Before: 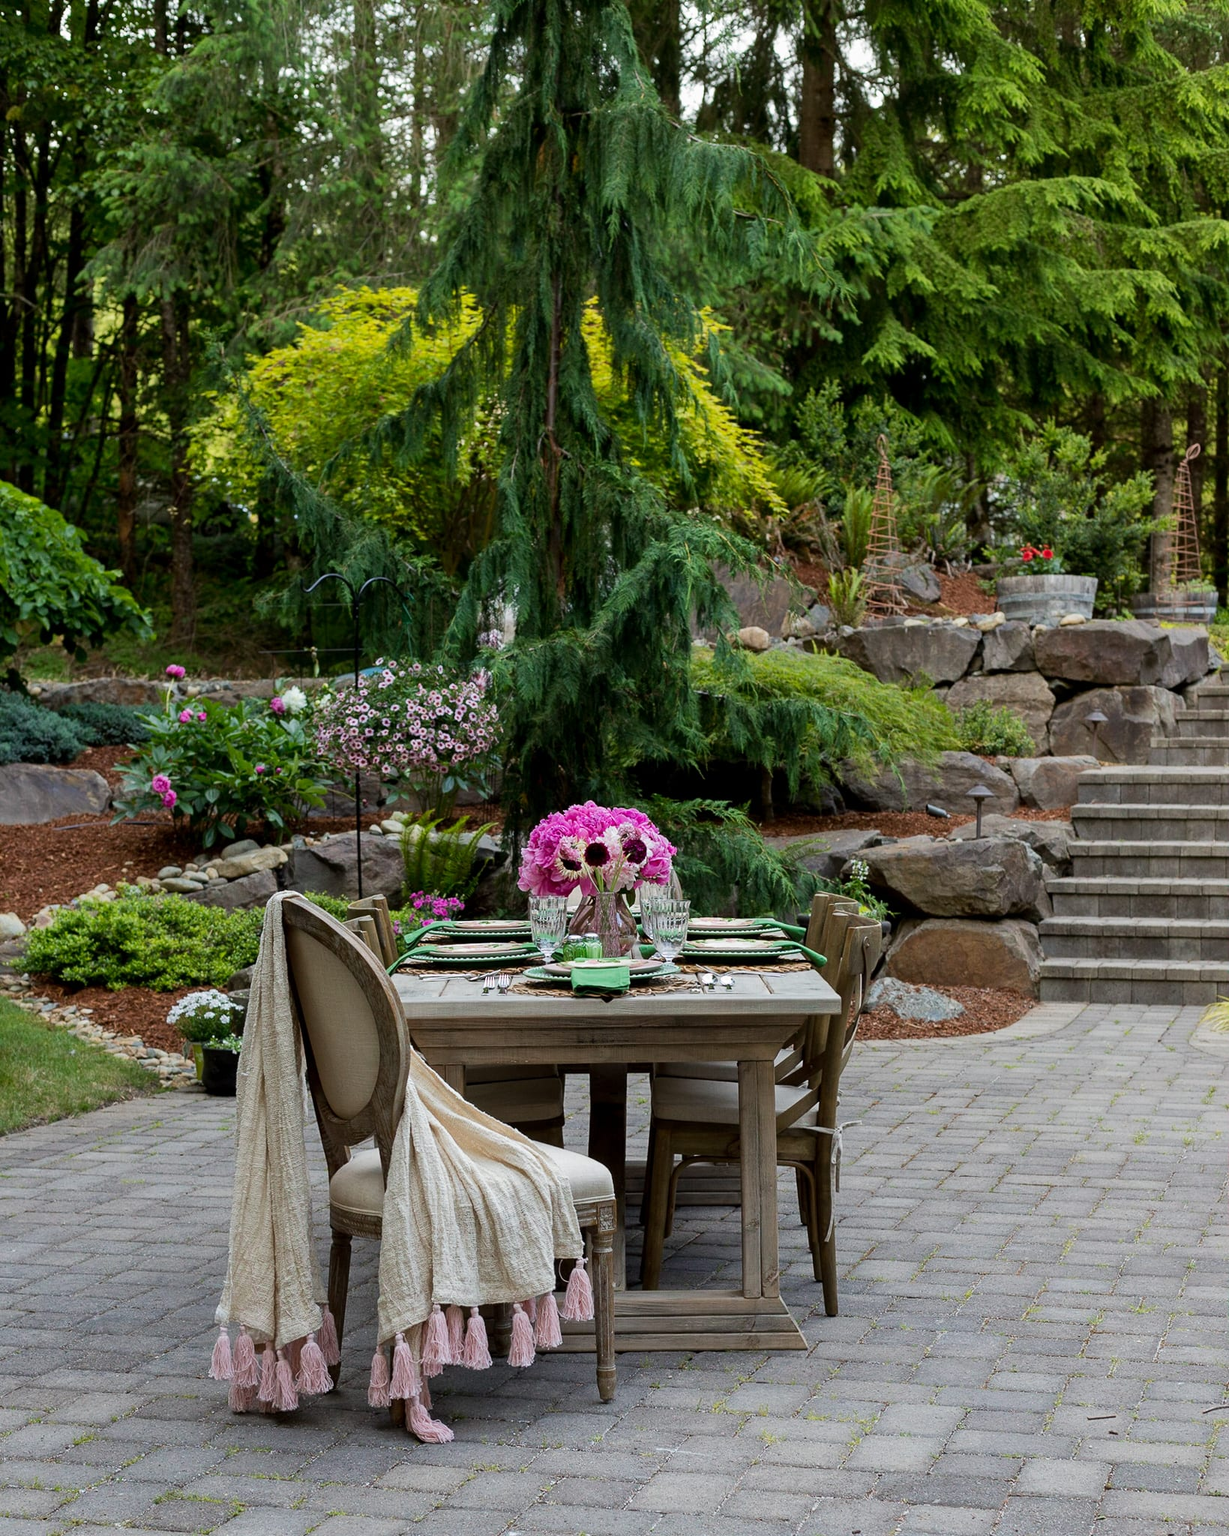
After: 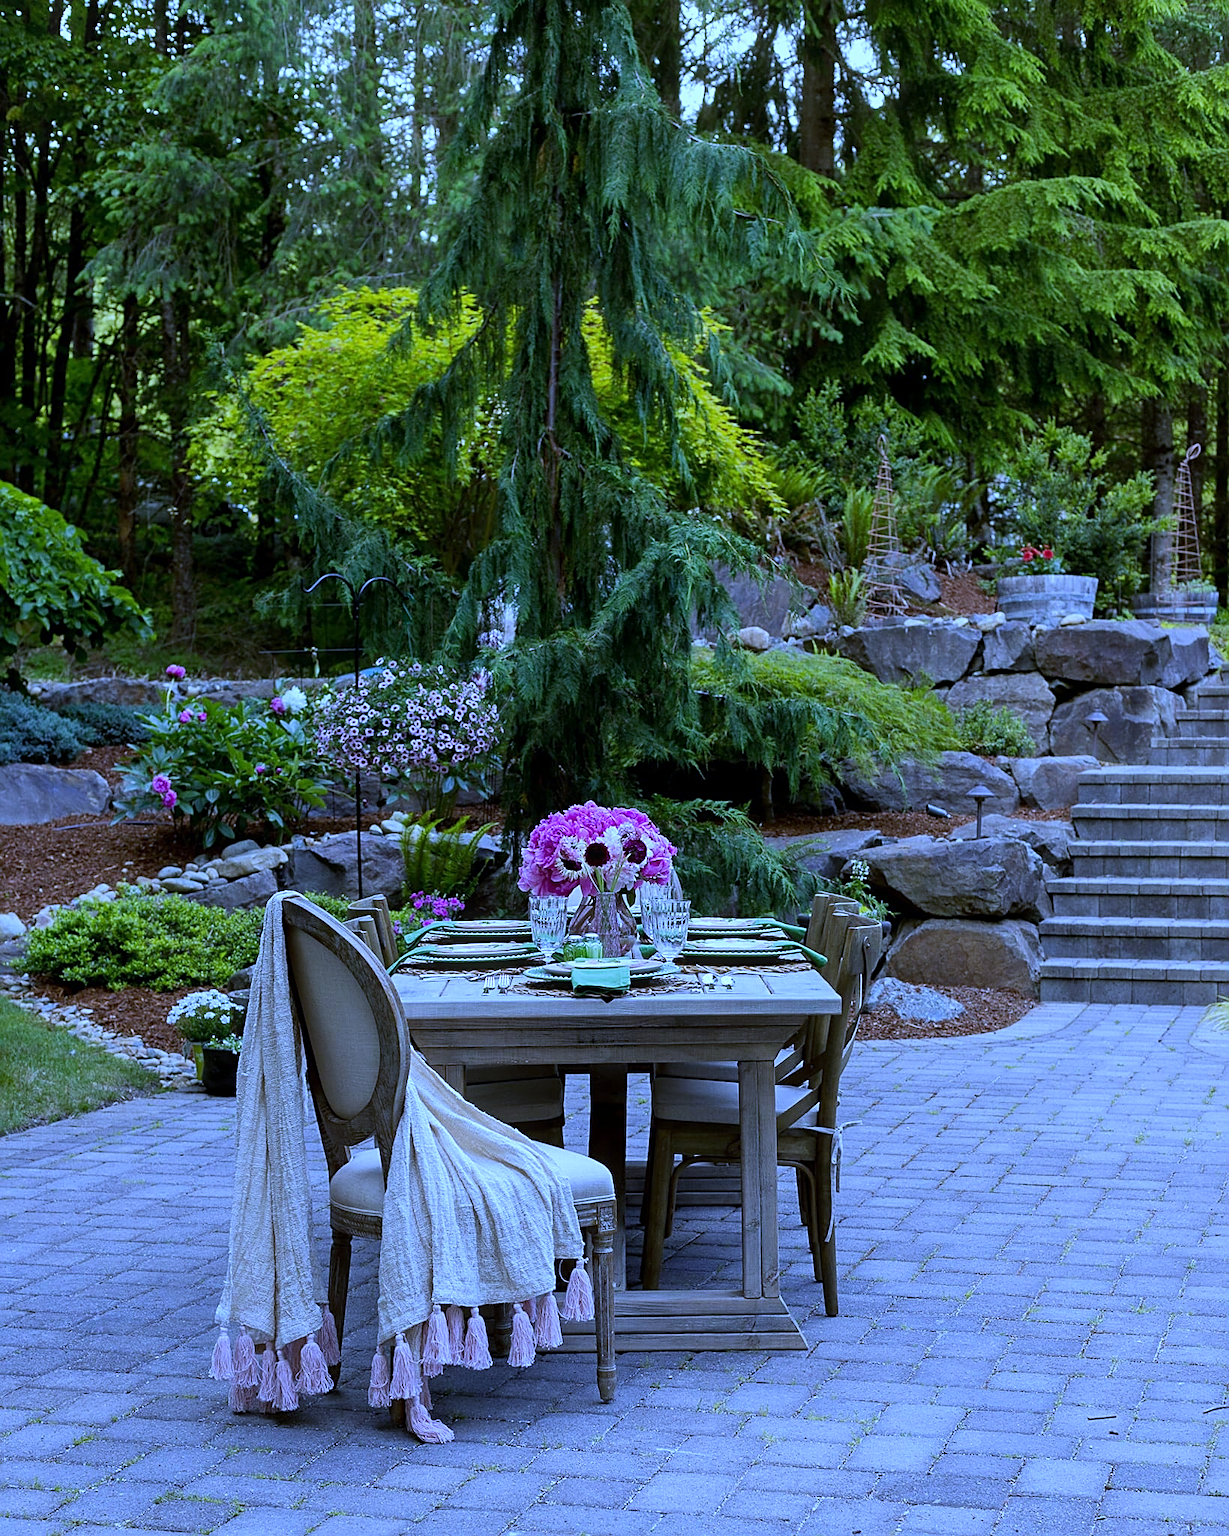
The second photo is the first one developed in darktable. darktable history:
bloom: size 3%, threshold 100%, strength 0%
sharpen: on, module defaults
white balance: red 0.766, blue 1.537
